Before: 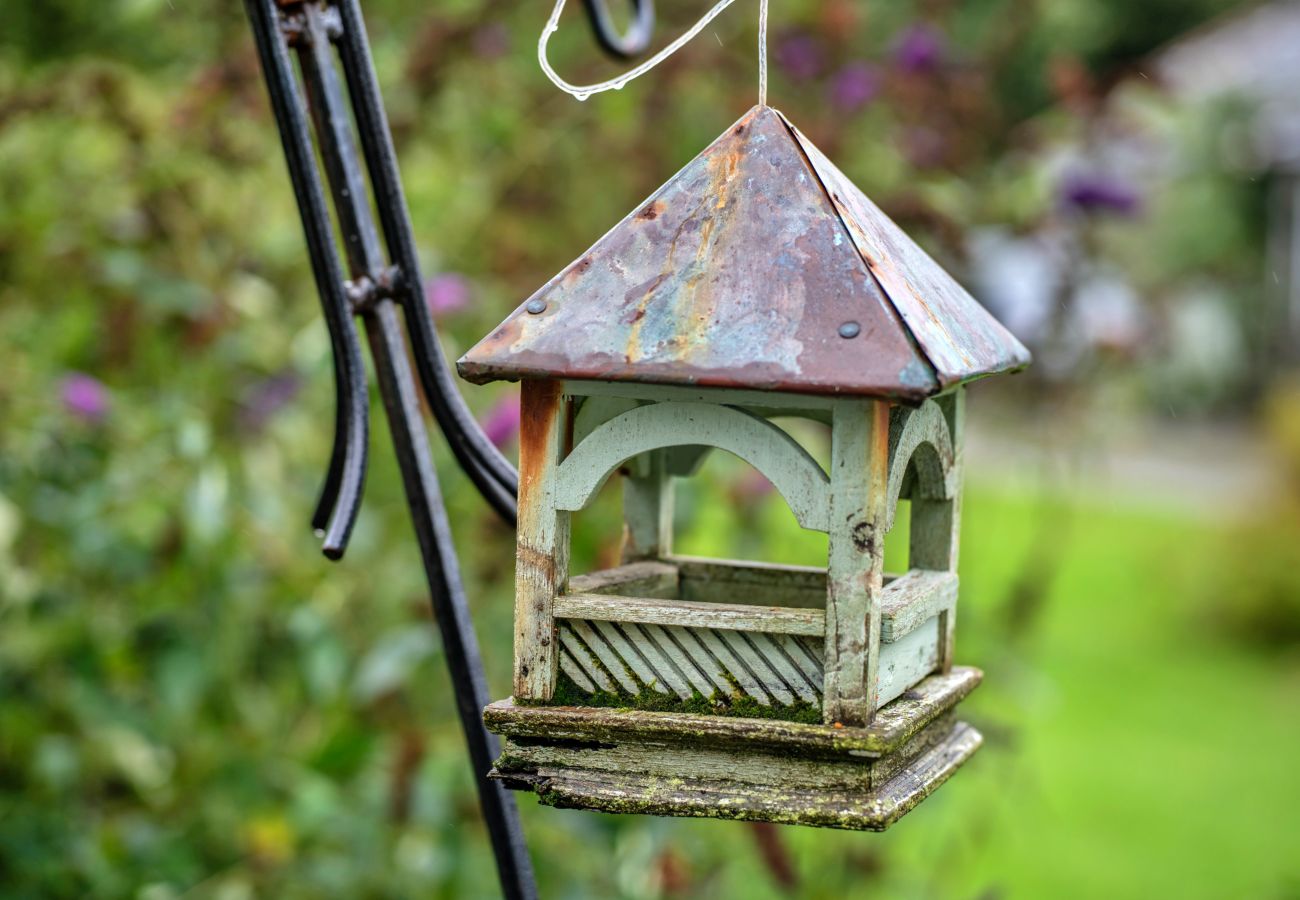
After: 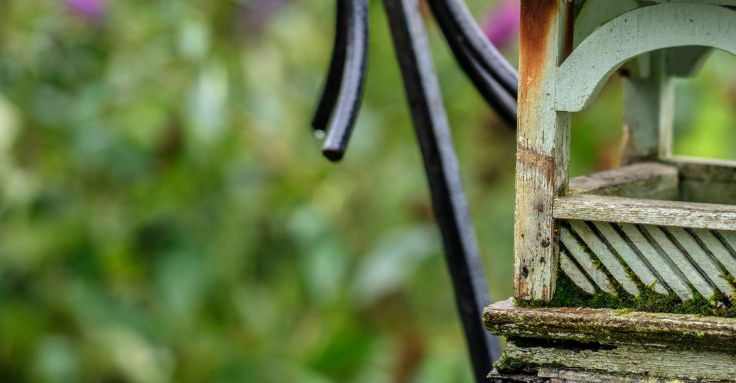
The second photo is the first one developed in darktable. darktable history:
crop: top 44.334%, right 43.375%, bottom 13.087%
